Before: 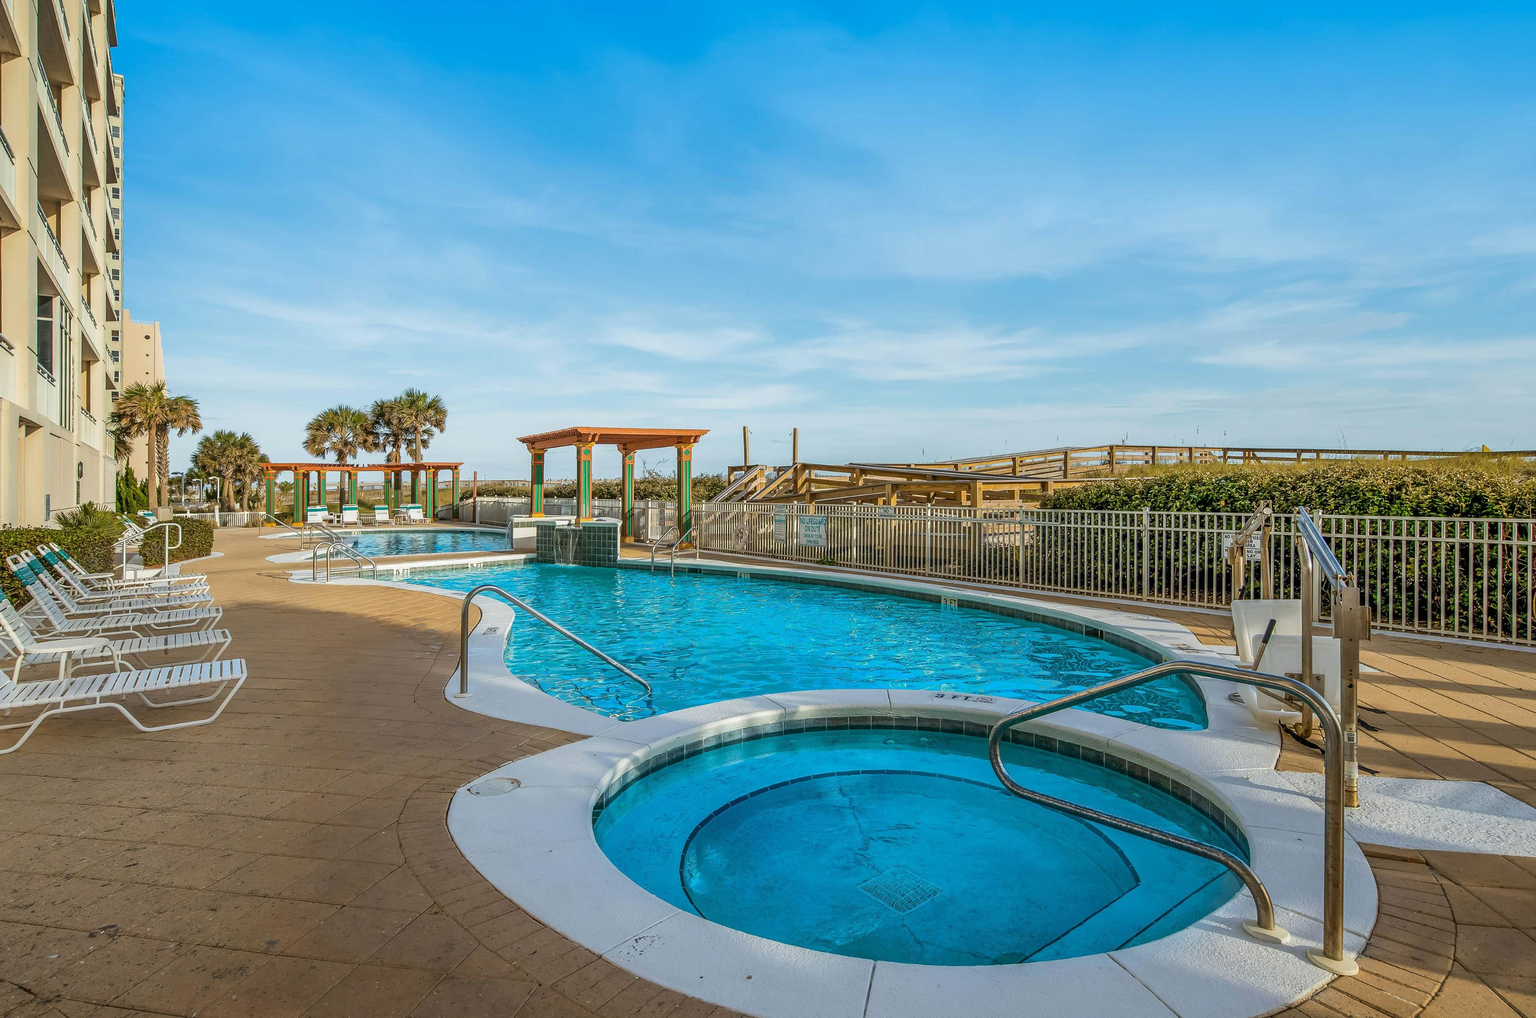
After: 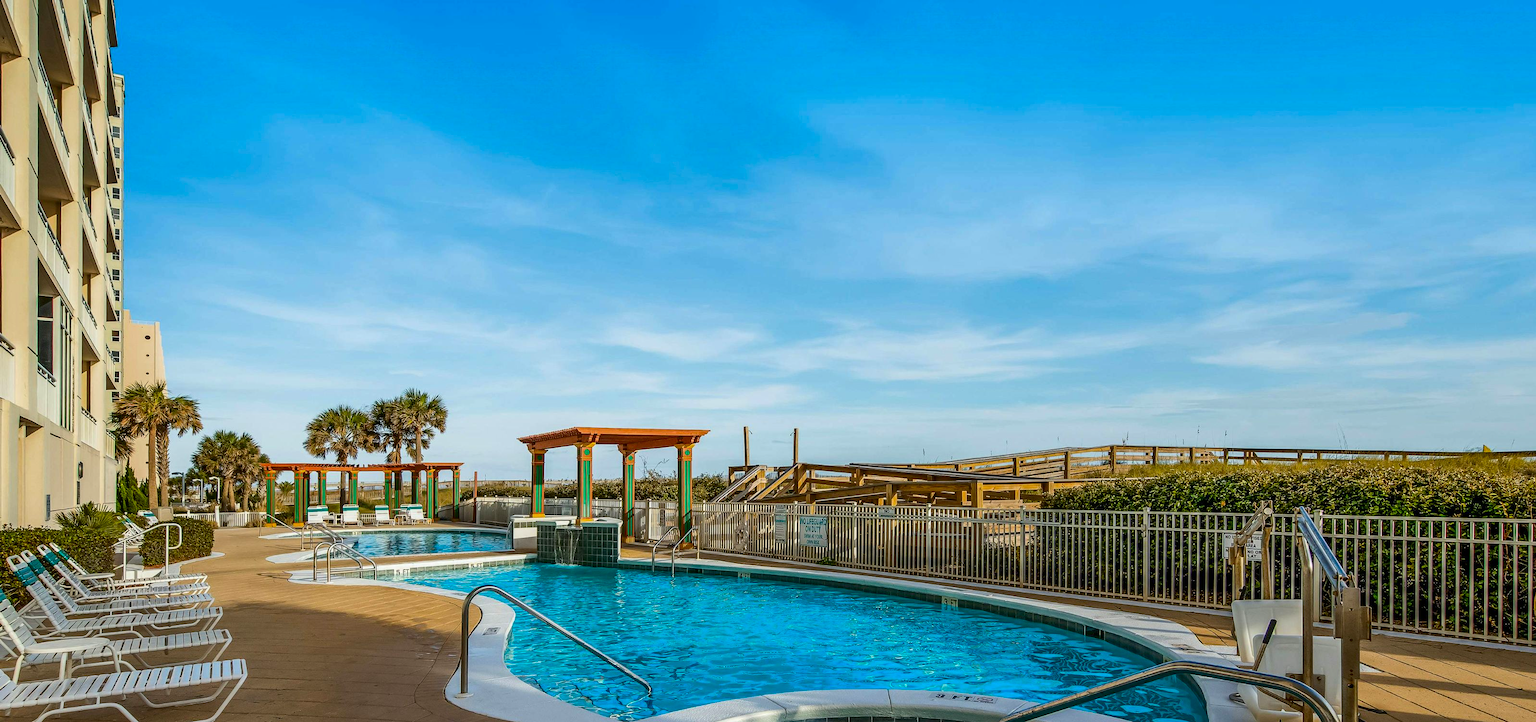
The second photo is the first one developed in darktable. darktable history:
contrast brightness saturation: contrast 0.12, brightness -0.124, saturation 0.202
crop: right 0.001%, bottom 29.019%
